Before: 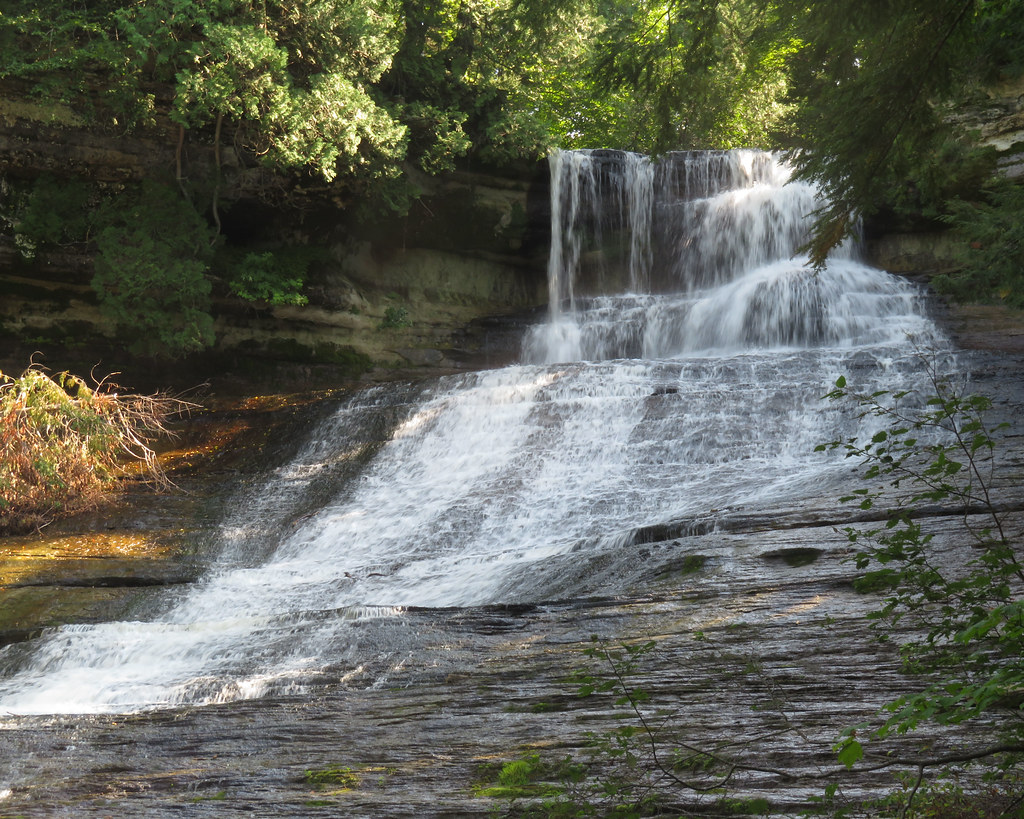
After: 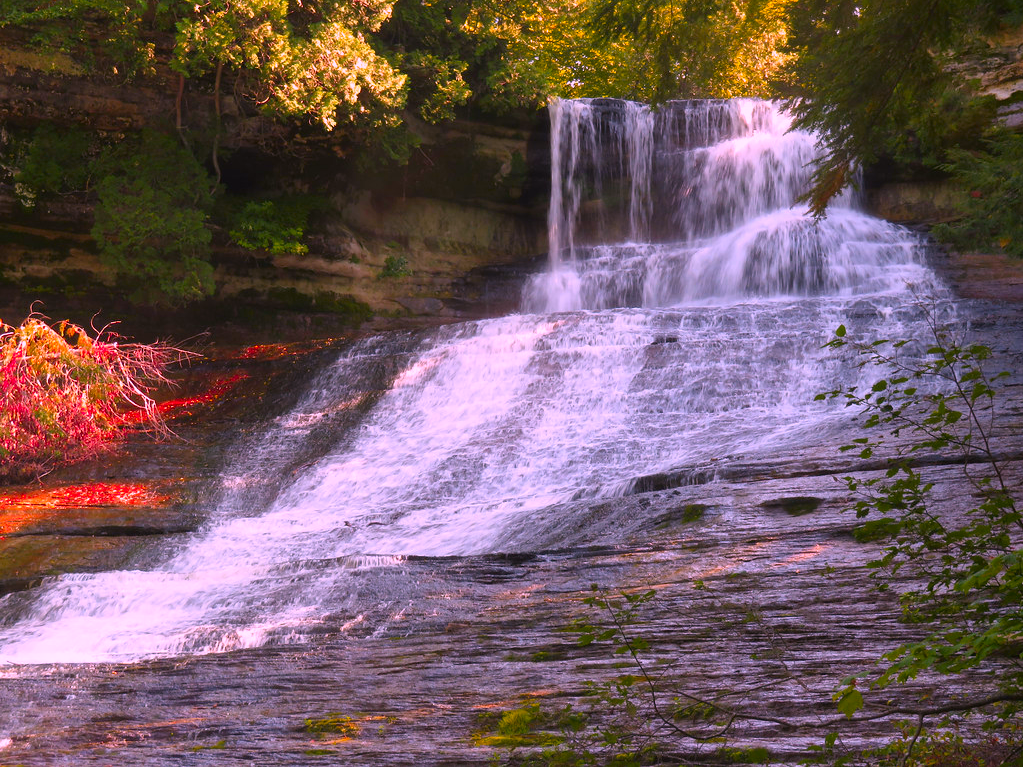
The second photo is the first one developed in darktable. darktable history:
color correction: highlights a* 19.02, highlights b* -11.73, saturation 1.66
crop and rotate: top 6.244%
color zones: curves: ch1 [(0.24, 0.634) (0.75, 0.5)]; ch2 [(0.253, 0.437) (0.745, 0.491)]
